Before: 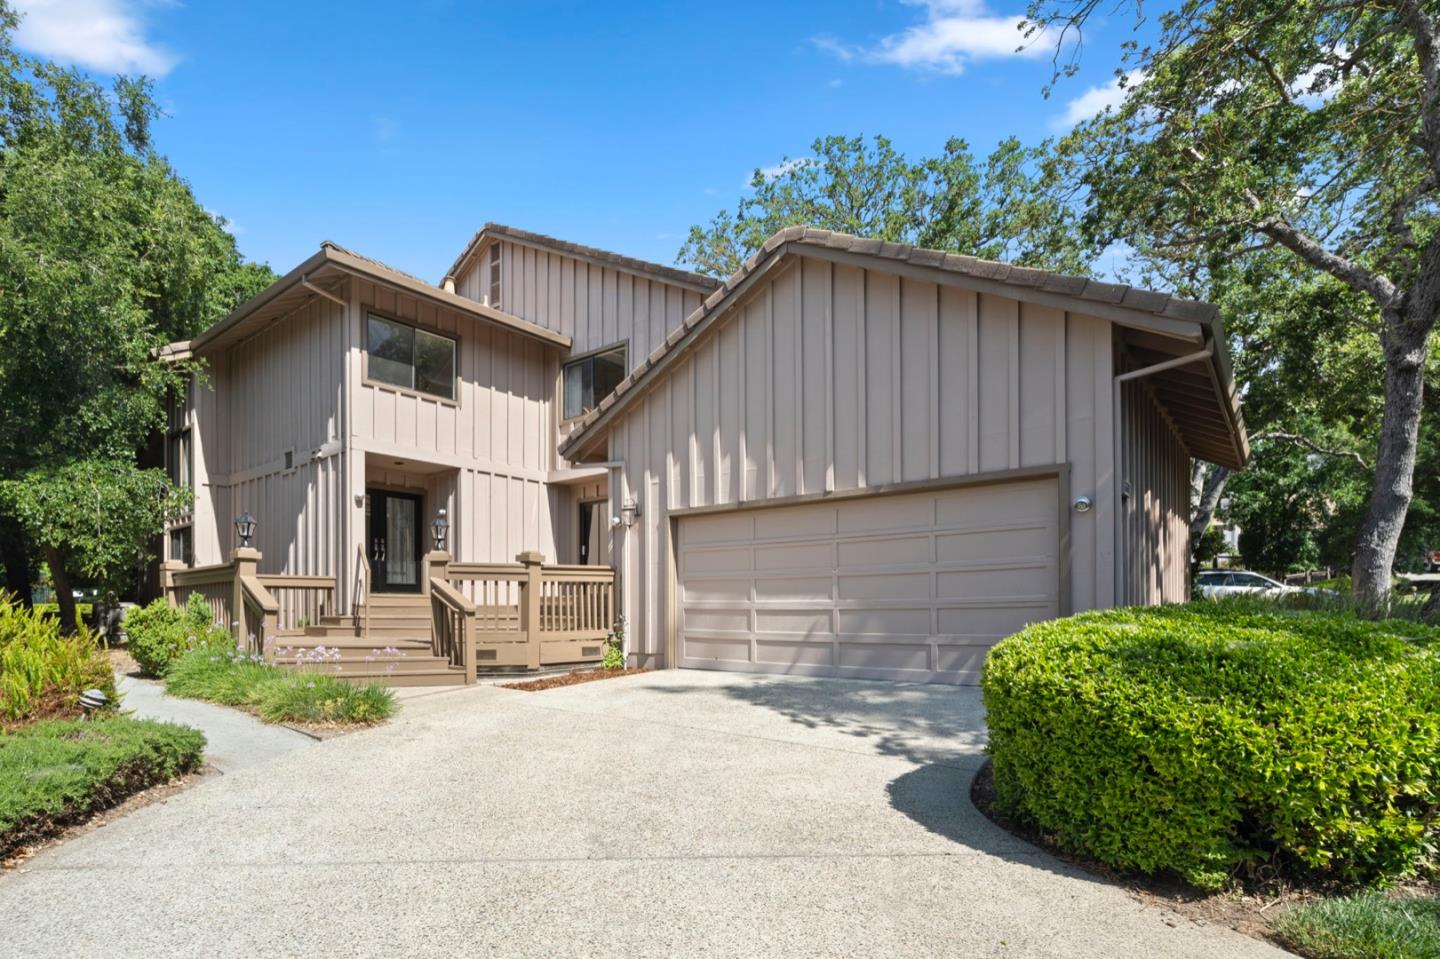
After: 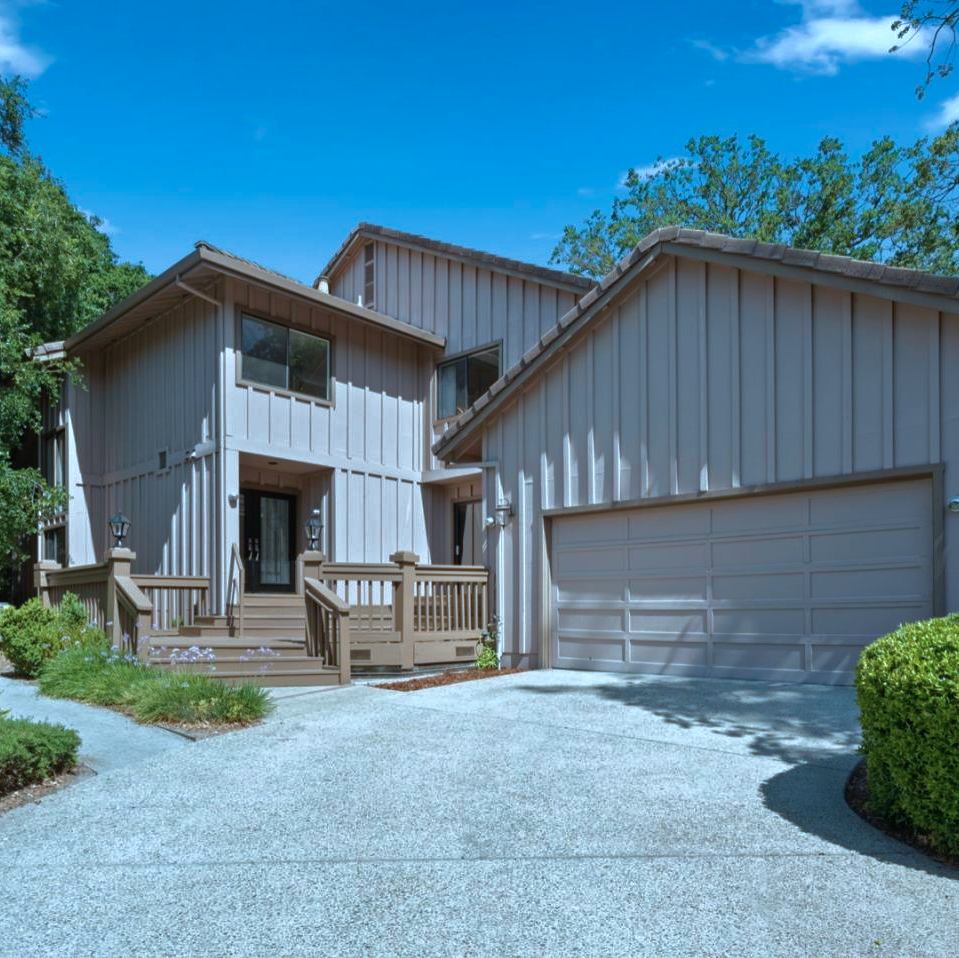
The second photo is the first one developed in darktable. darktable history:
crop and rotate: left 8.816%, right 24.532%
base curve: curves: ch0 [(0, 0) (0.595, 0.418) (1, 1)]
color correction: highlights a* -9.42, highlights b* -22.83
velvia: on, module defaults
